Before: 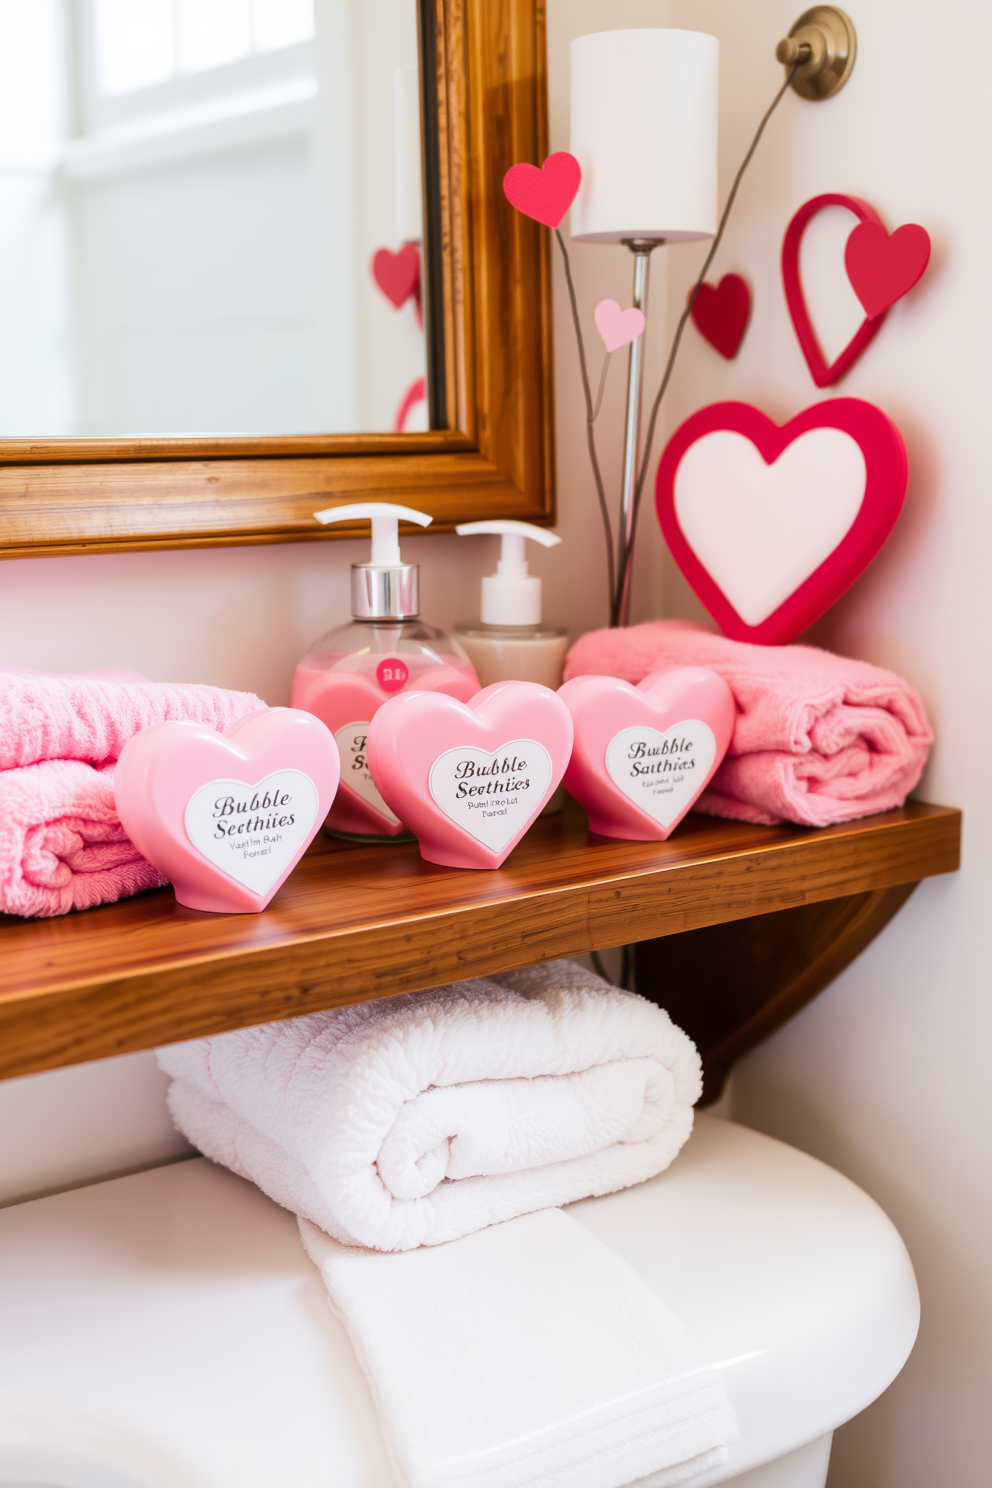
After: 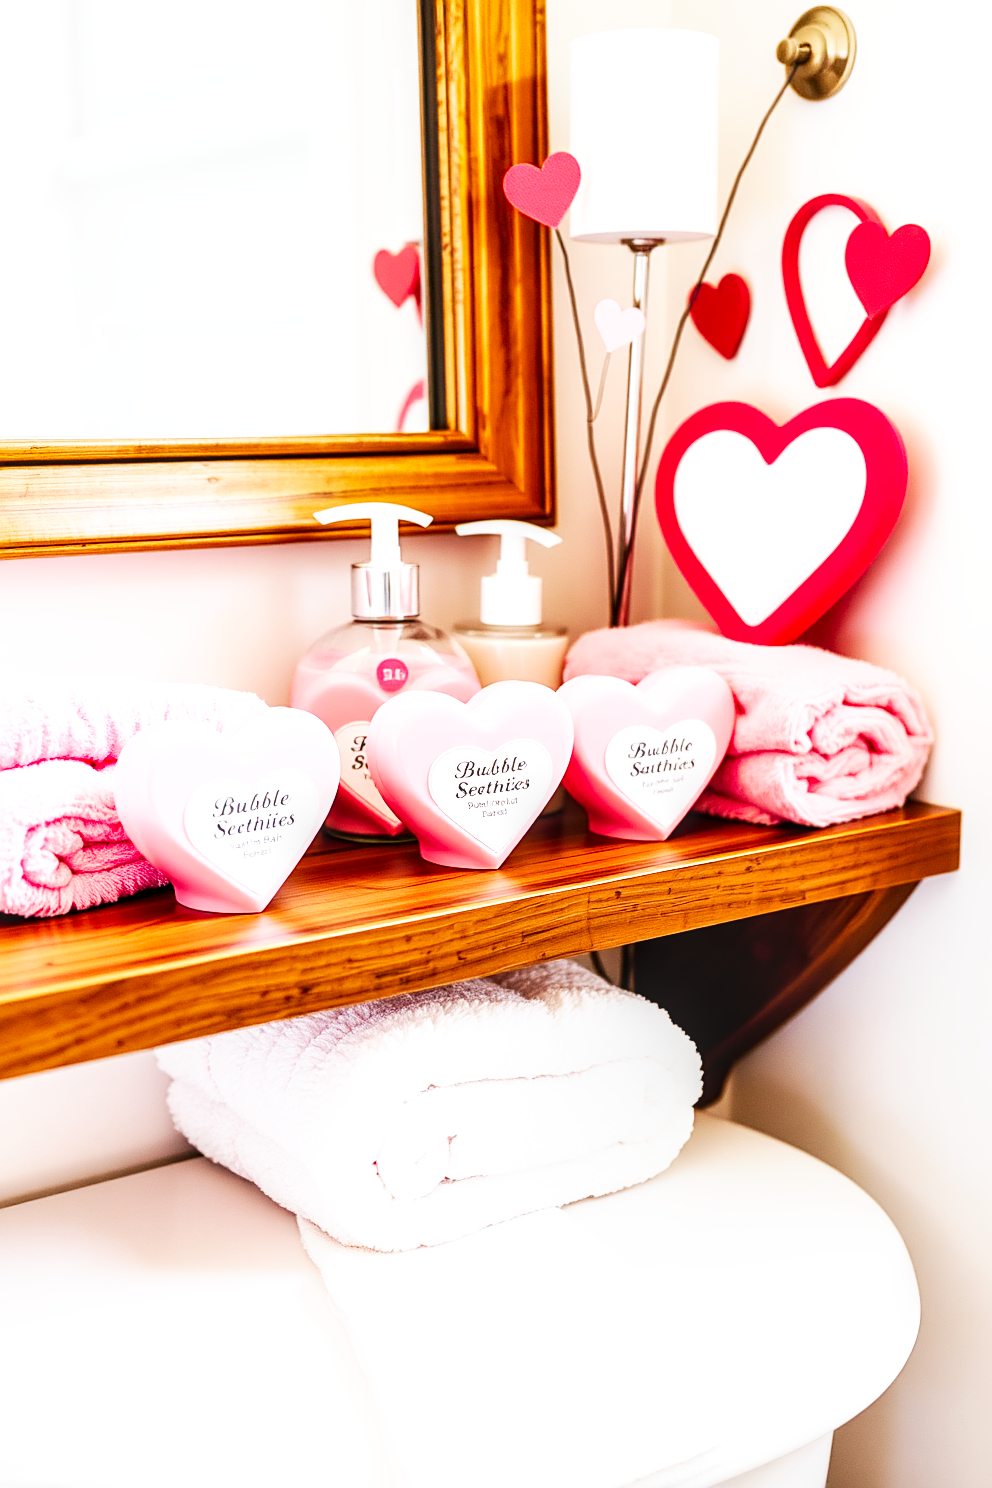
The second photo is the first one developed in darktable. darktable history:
base curve: curves: ch0 [(0, 0) (0.007, 0.004) (0.027, 0.03) (0.046, 0.07) (0.207, 0.54) (0.442, 0.872) (0.673, 0.972) (1, 1)], preserve colors none
sharpen: on, module defaults
local contrast: detail 130%
